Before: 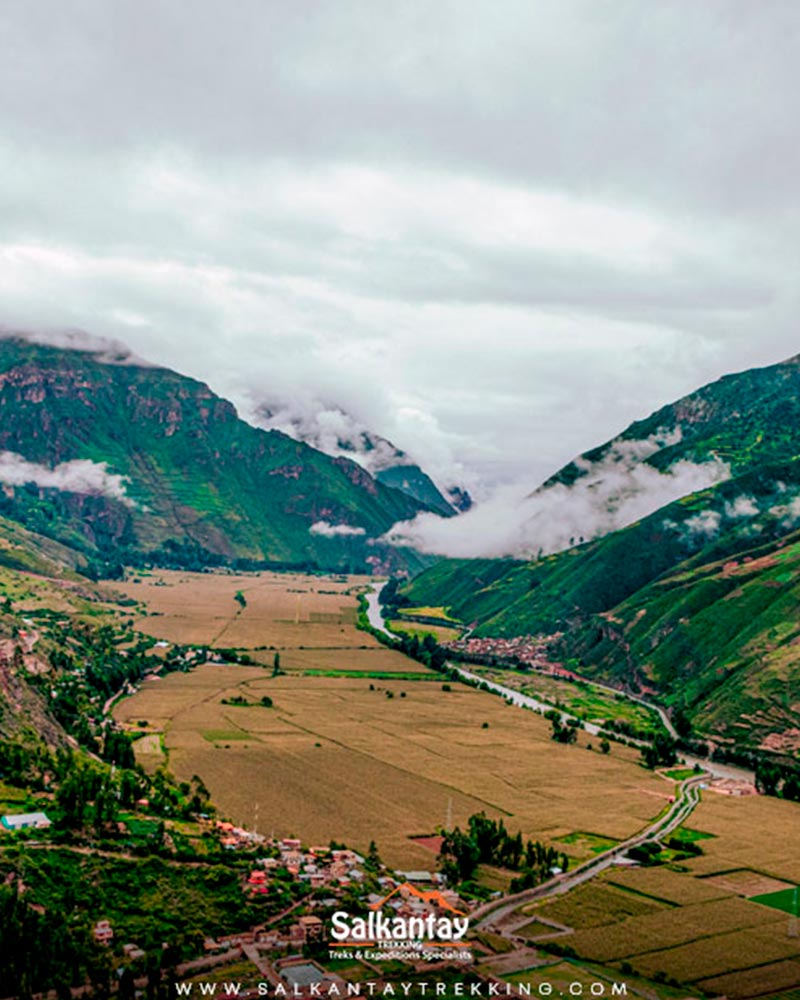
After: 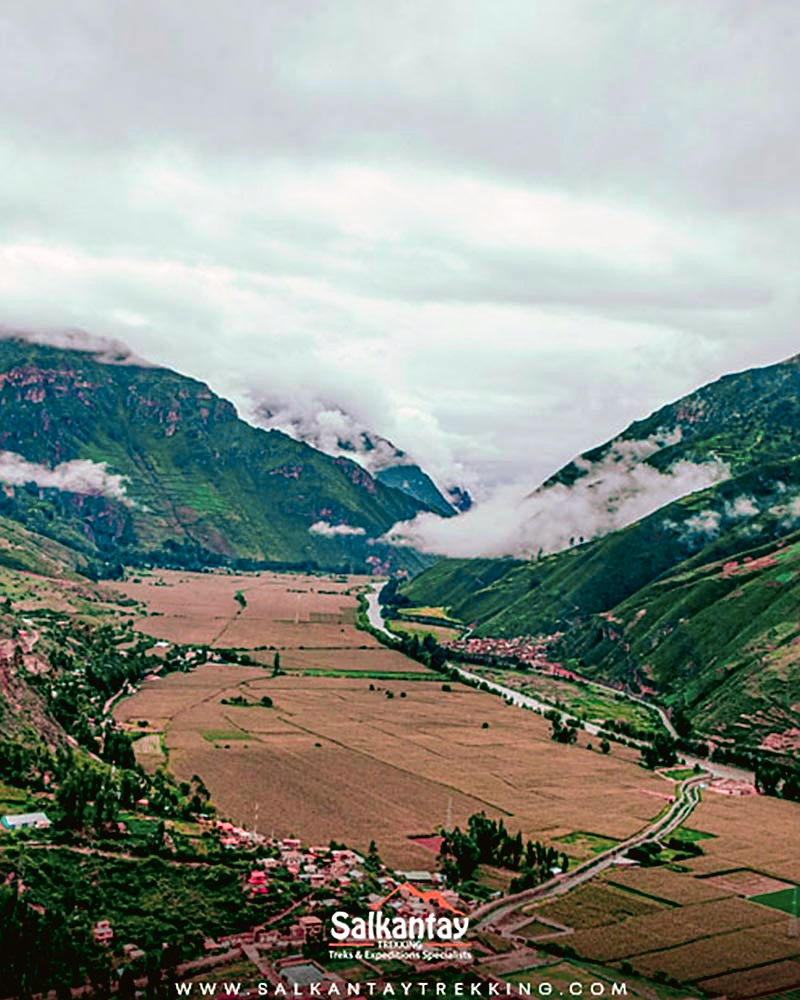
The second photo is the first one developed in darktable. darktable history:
sharpen: on, module defaults
tone equalizer: on, module defaults
tone curve: curves: ch0 [(0, 0.021) (0.059, 0.053) (0.197, 0.191) (0.32, 0.311) (0.495, 0.505) (0.725, 0.731) (0.89, 0.919) (1, 1)]; ch1 [(0, 0) (0.094, 0.081) (0.285, 0.299) (0.401, 0.424) (0.453, 0.439) (0.495, 0.496) (0.54, 0.55) (0.615, 0.637) (0.657, 0.683) (1, 1)]; ch2 [(0, 0) (0.257, 0.217) (0.43, 0.421) (0.498, 0.507) (0.547, 0.539) (0.595, 0.56) (0.644, 0.599) (1, 1)], color space Lab, independent channels, preserve colors none
